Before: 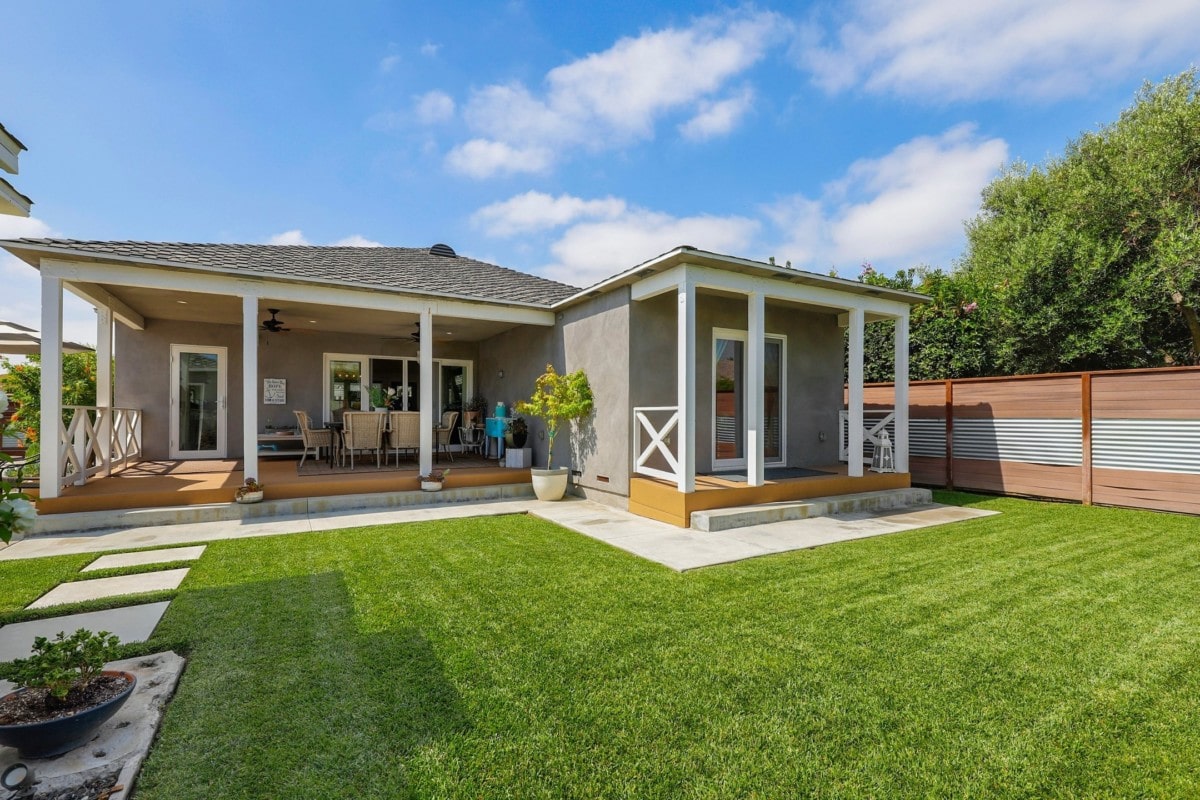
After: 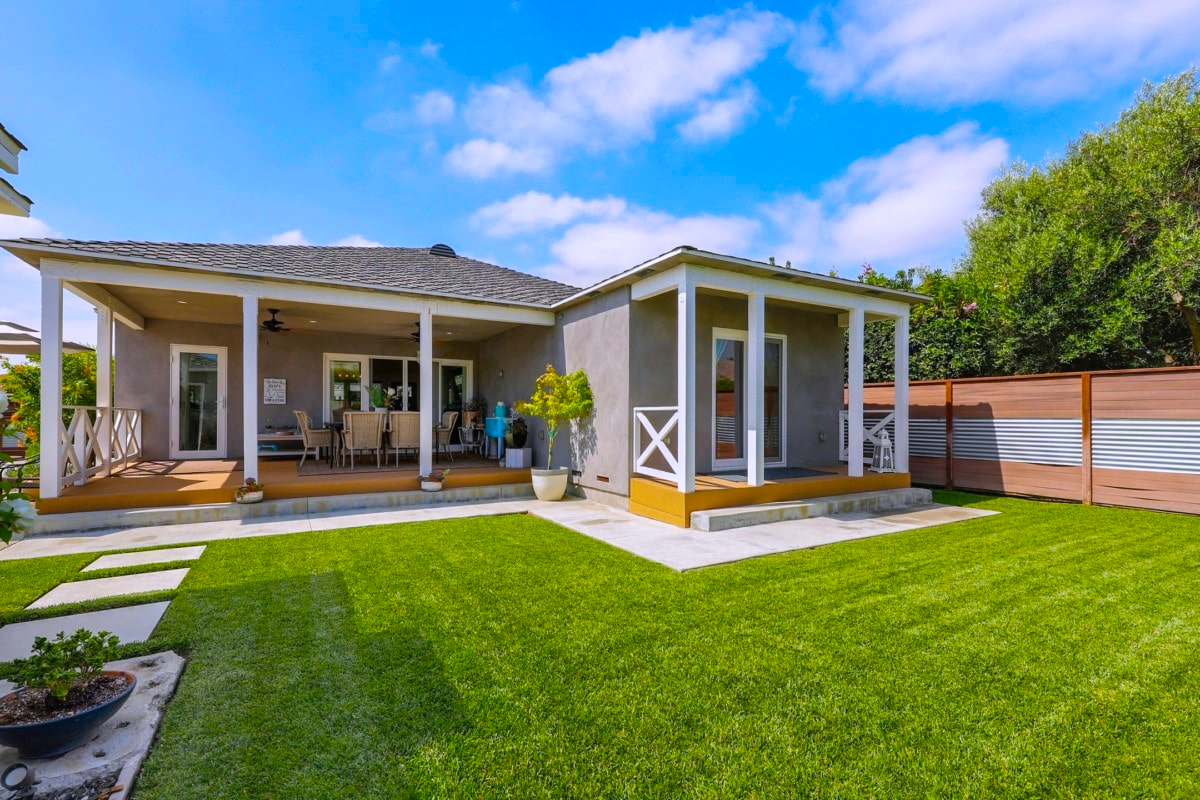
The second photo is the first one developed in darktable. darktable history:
white balance: red 1.004, blue 1.096
color balance rgb: linear chroma grading › global chroma 33.4%
